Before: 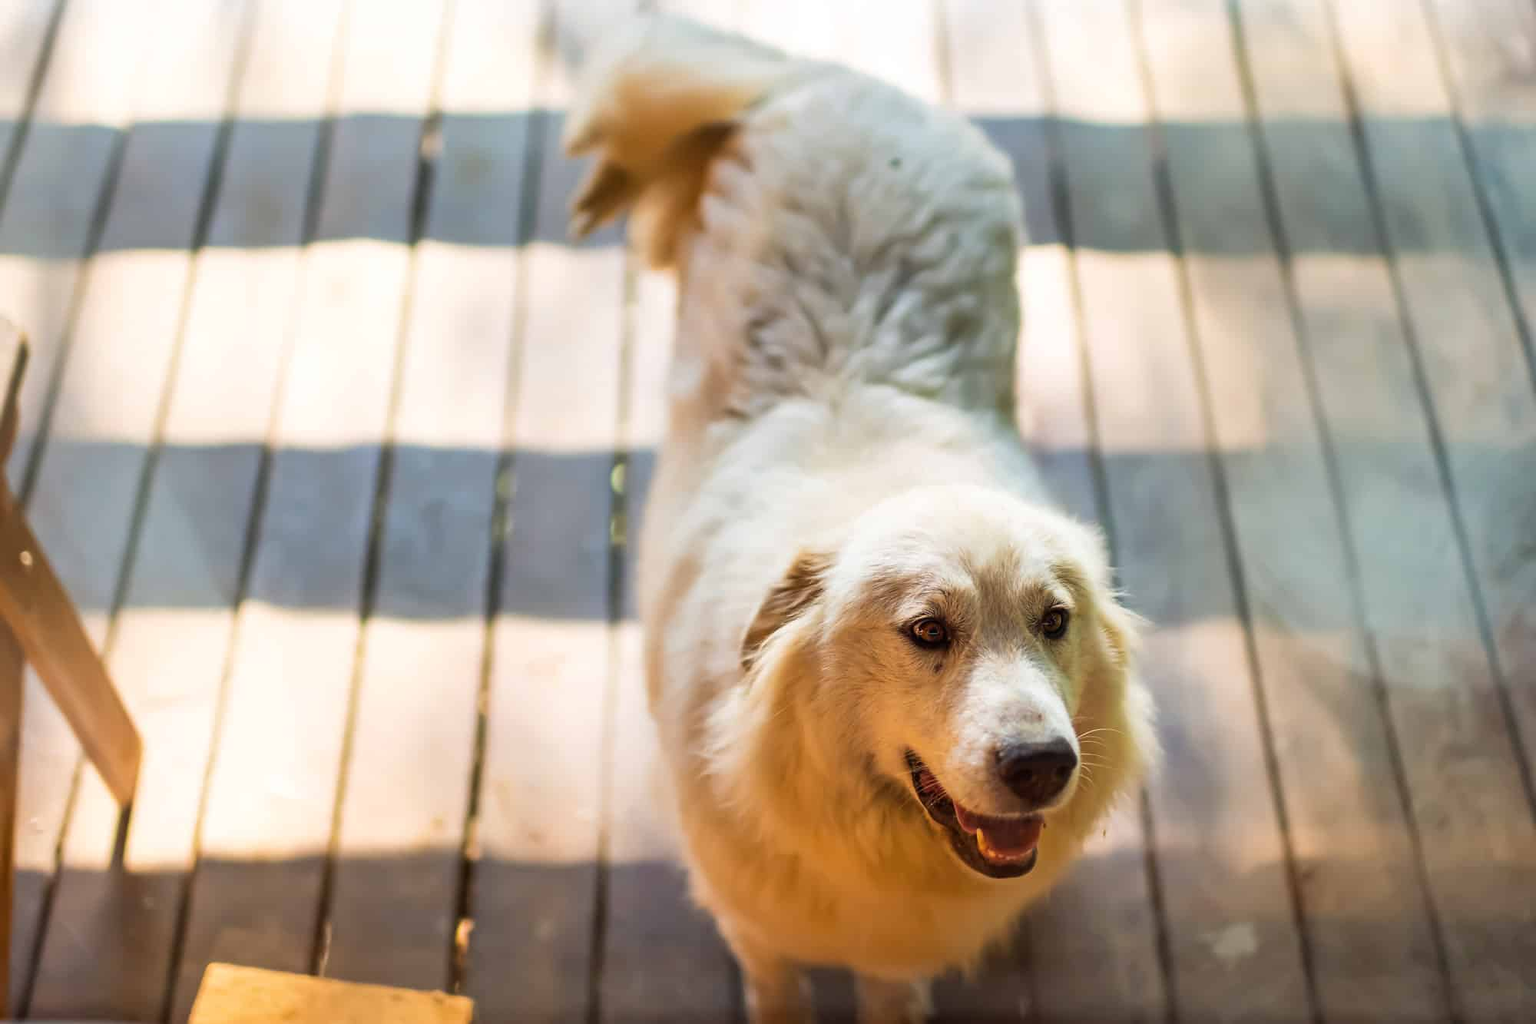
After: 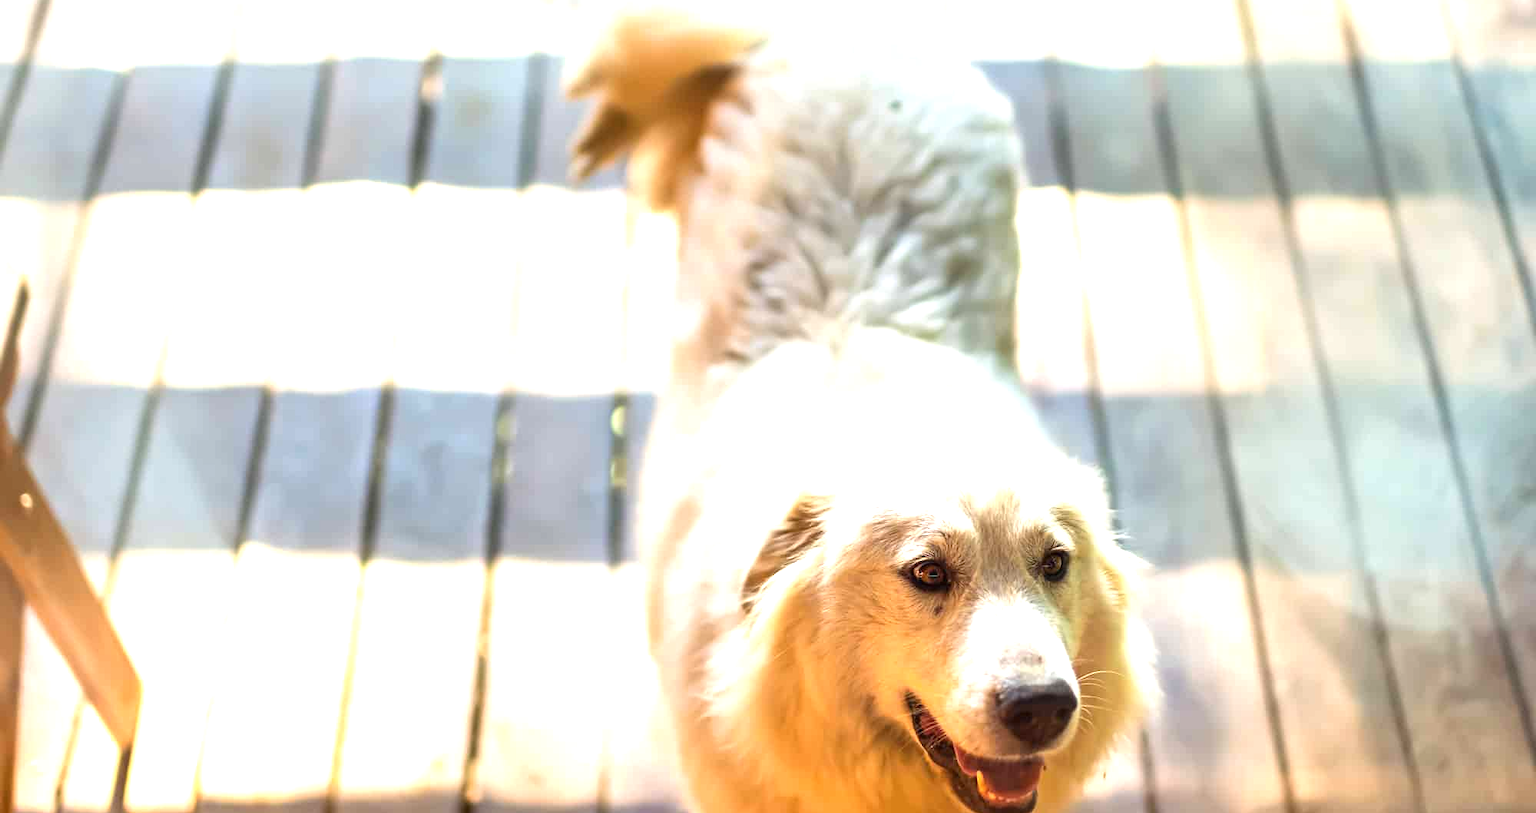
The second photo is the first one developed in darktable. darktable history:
crop and rotate: top 5.657%, bottom 14.864%
exposure: black level correction 0, exposure 1 EV, compensate highlight preservation false
